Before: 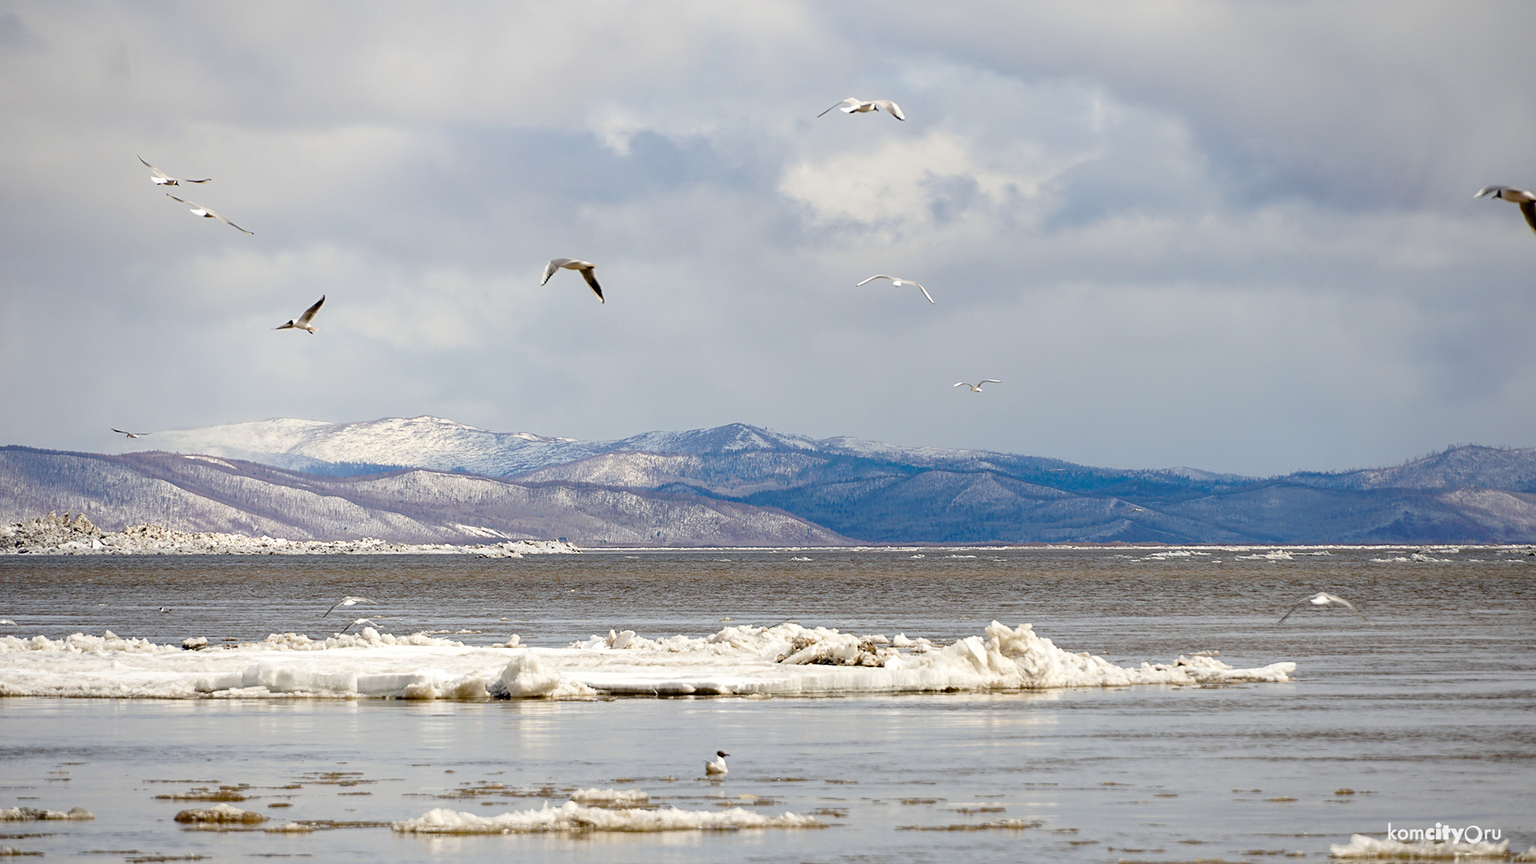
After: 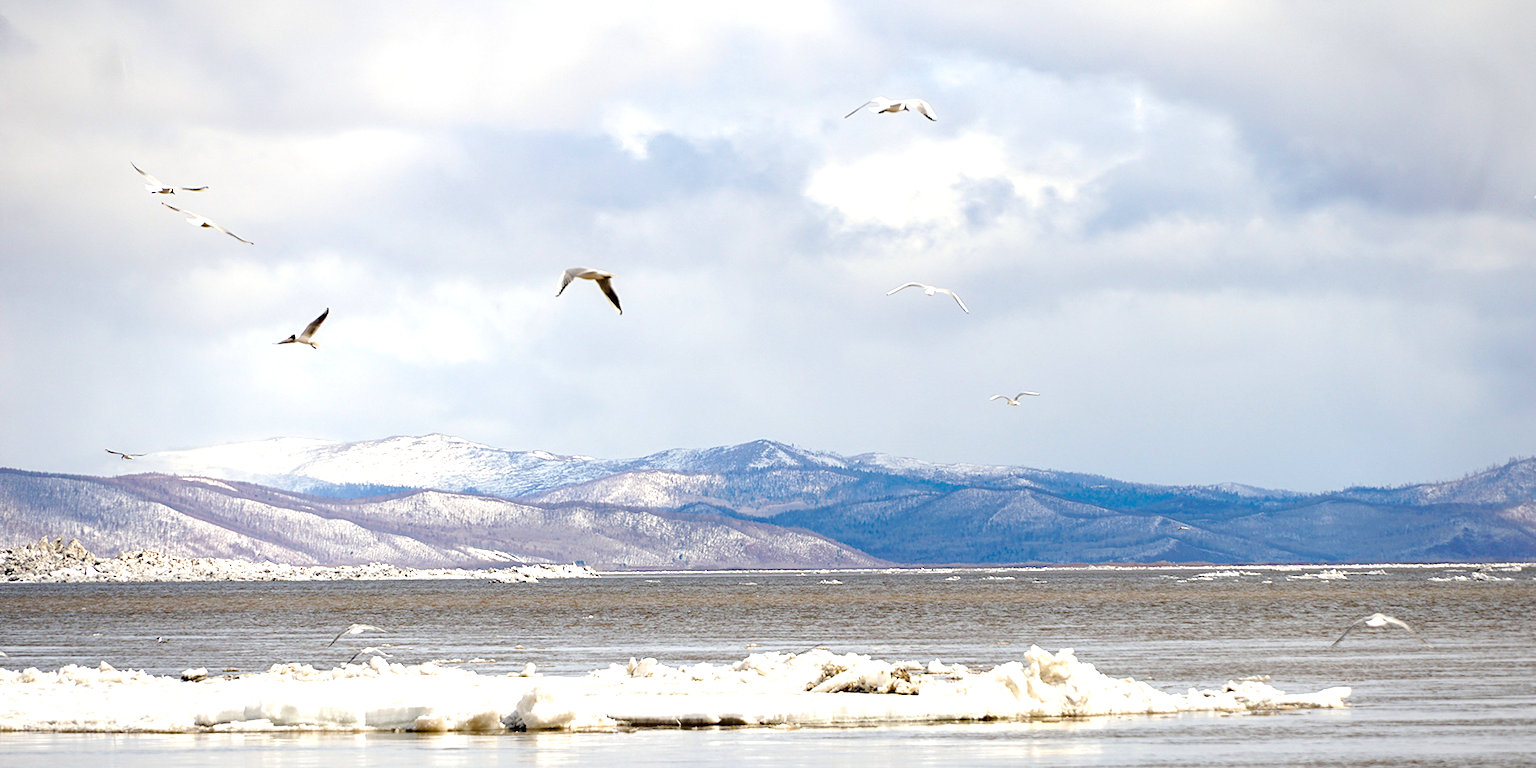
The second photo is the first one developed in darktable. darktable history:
crop and rotate: angle 0.365°, left 0.206%, right 3.465%, bottom 14.246%
exposure: black level correction 0, exposure 0.695 EV, compensate highlight preservation false
